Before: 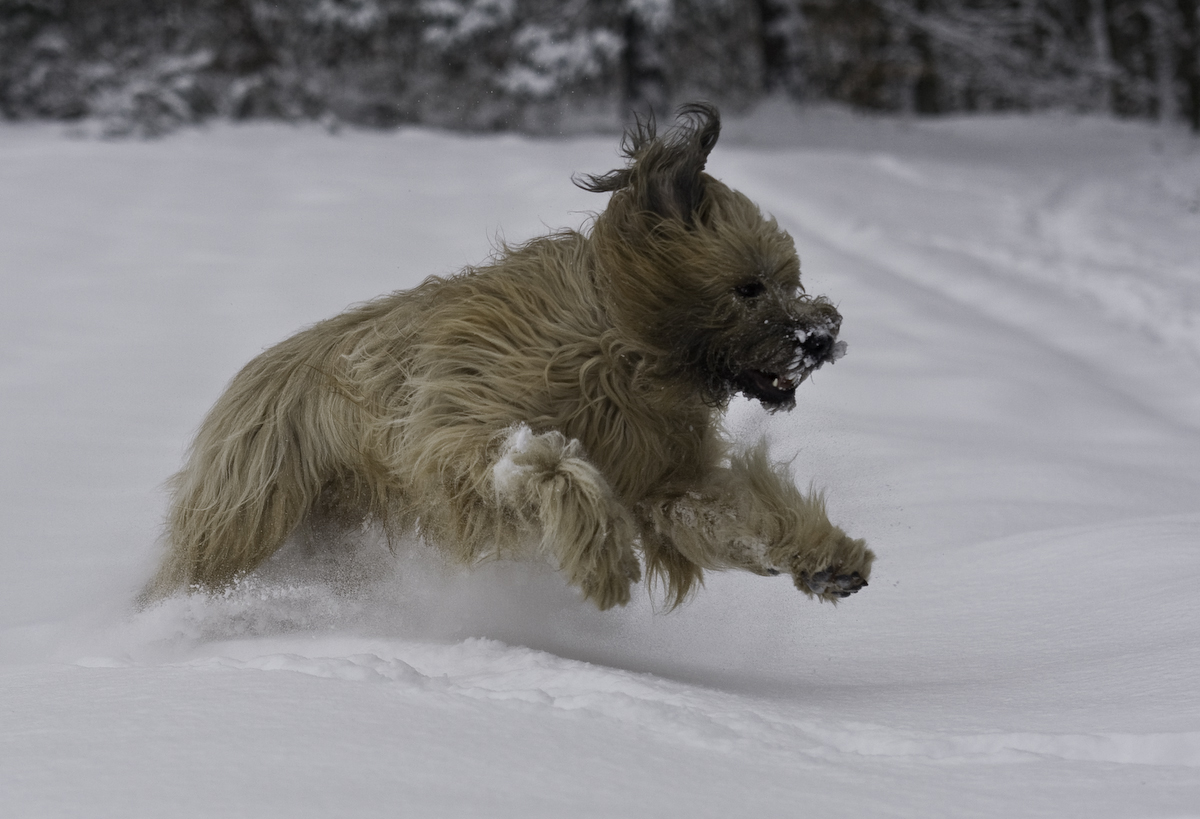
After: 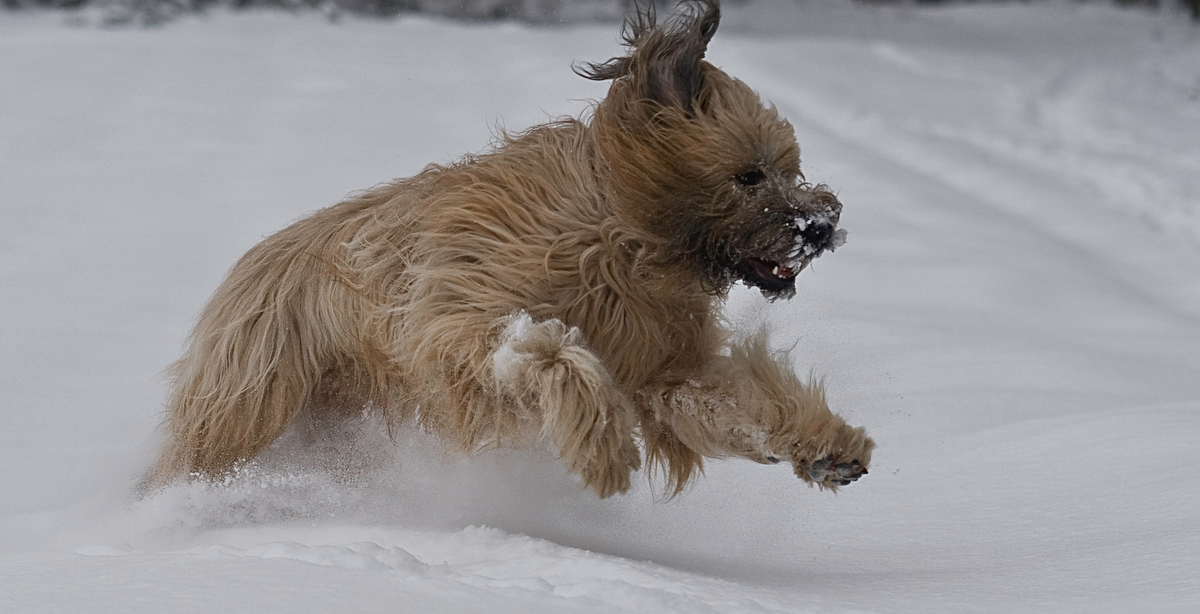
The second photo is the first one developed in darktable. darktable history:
exposure: black level correction 0.001, compensate highlight preservation false
crop: top 13.69%, bottom 11.276%
contrast brightness saturation: contrast -0.072, brightness -0.038, saturation -0.115
sharpen: on, module defaults
